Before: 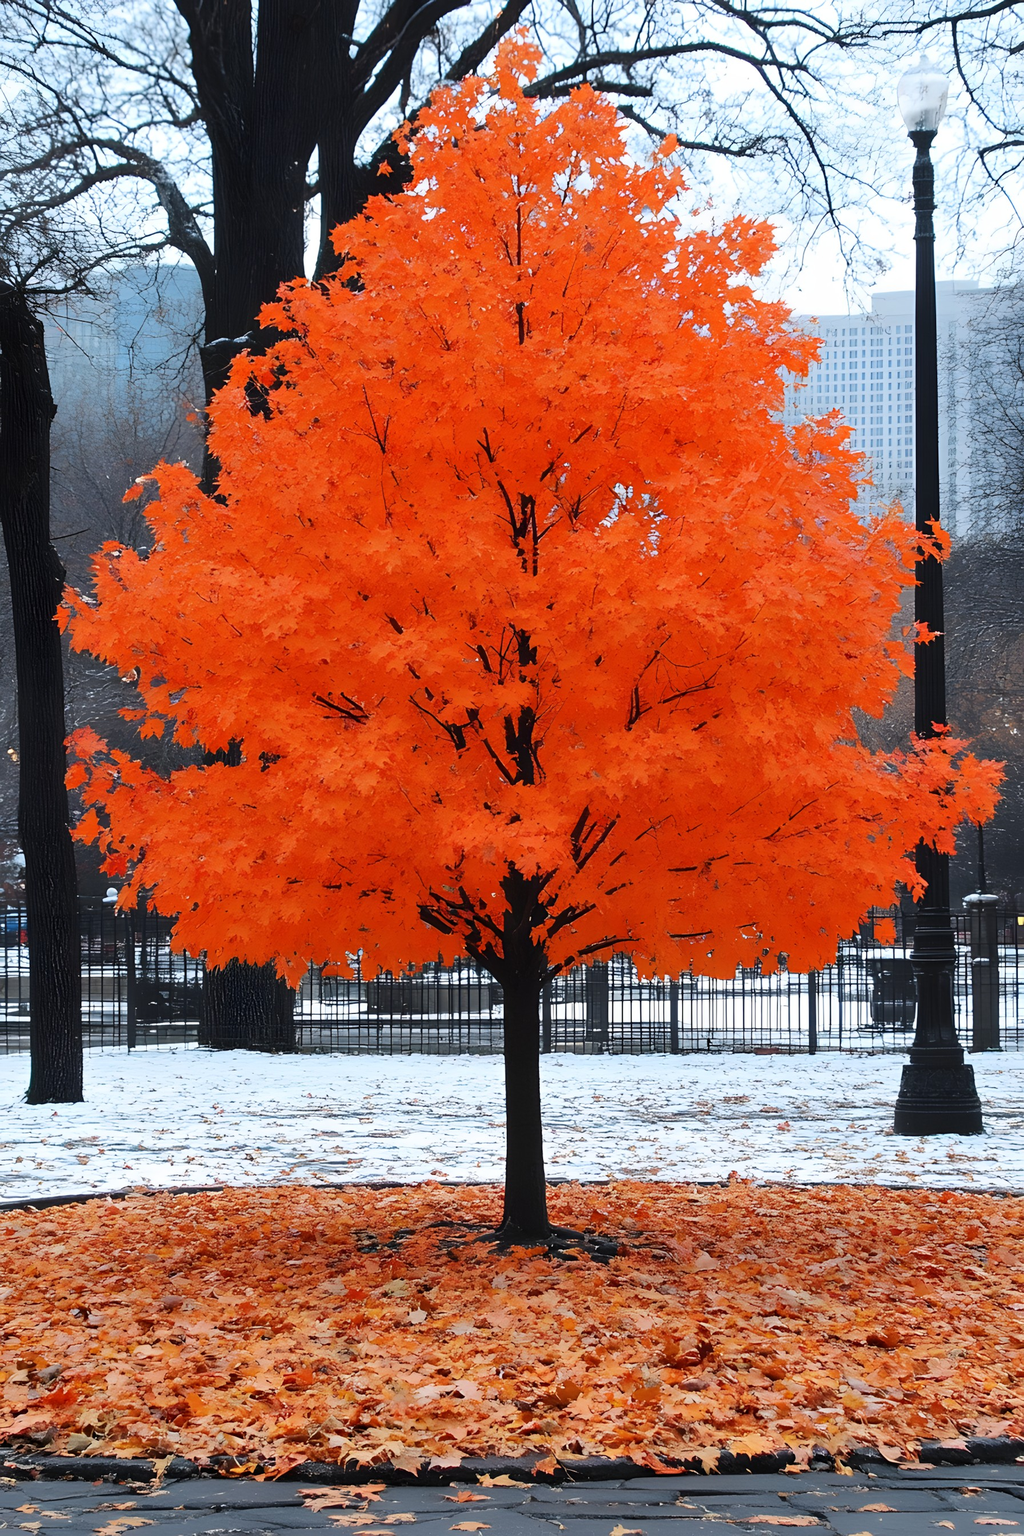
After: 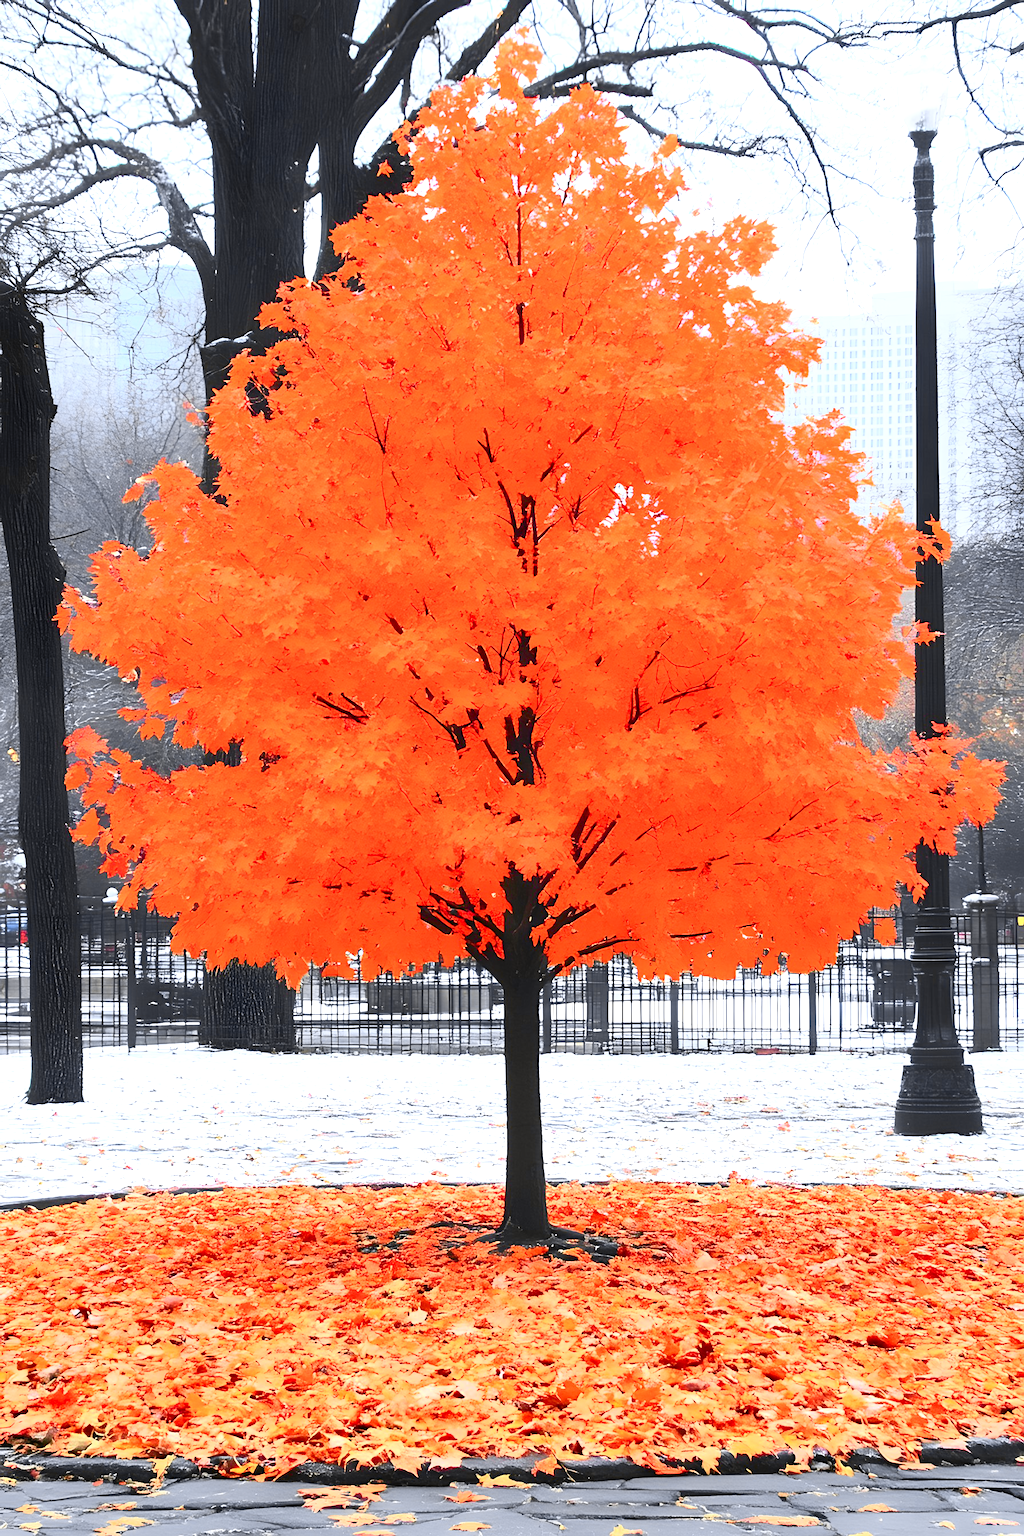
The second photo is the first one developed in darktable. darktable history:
tone curve: curves: ch0 [(0, 0.017) (0.259, 0.344) (0.593, 0.778) (0.786, 0.931) (1, 0.999)]; ch1 [(0, 0) (0.405, 0.387) (0.442, 0.47) (0.492, 0.5) (0.511, 0.503) (0.548, 0.596) (0.7, 0.795) (1, 1)]; ch2 [(0, 0) (0.411, 0.433) (0.5, 0.504) (0.535, 0.581) (1, 1)], color space Lab, independent channels, preserve colors none
exposure: exposure 0.785 EV, compensate highlight preservation false
local contrast: mode bilateral grid, contrast 15, coarseness 36, detail 105%, midtone range 0.2
